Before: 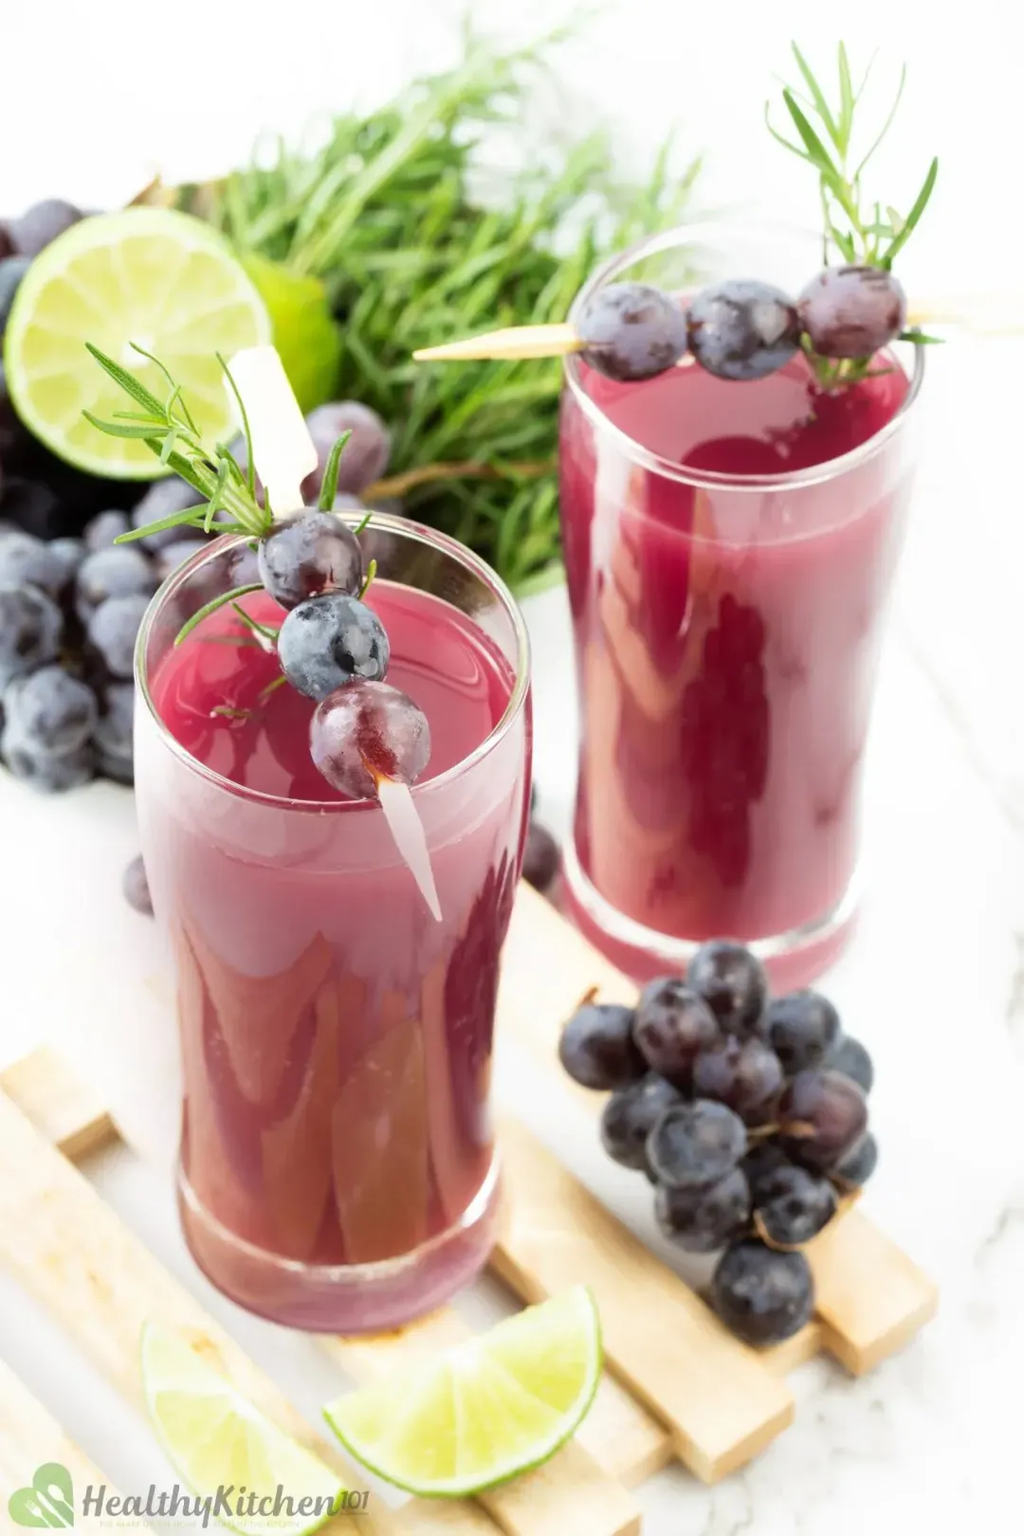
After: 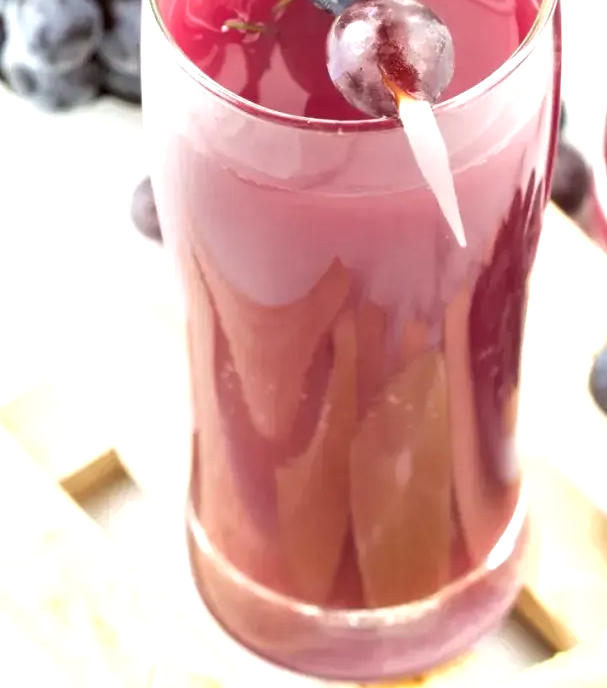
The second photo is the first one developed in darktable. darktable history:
crop: top 44.758%, right 43.729%, bottom 12.733%
exposure: black level correction 0, exposure 0.499 EV, compensate highlight preservation false
contrast equalizer: y [[0.535, 0.543, 0.548, 0.548, 0.542, 0.532], [0.5 ×6], [0.5 ×6], [0 ×6], [0 ×6]]
shadows and highlights: shadows 25.31, highlights -26.43
